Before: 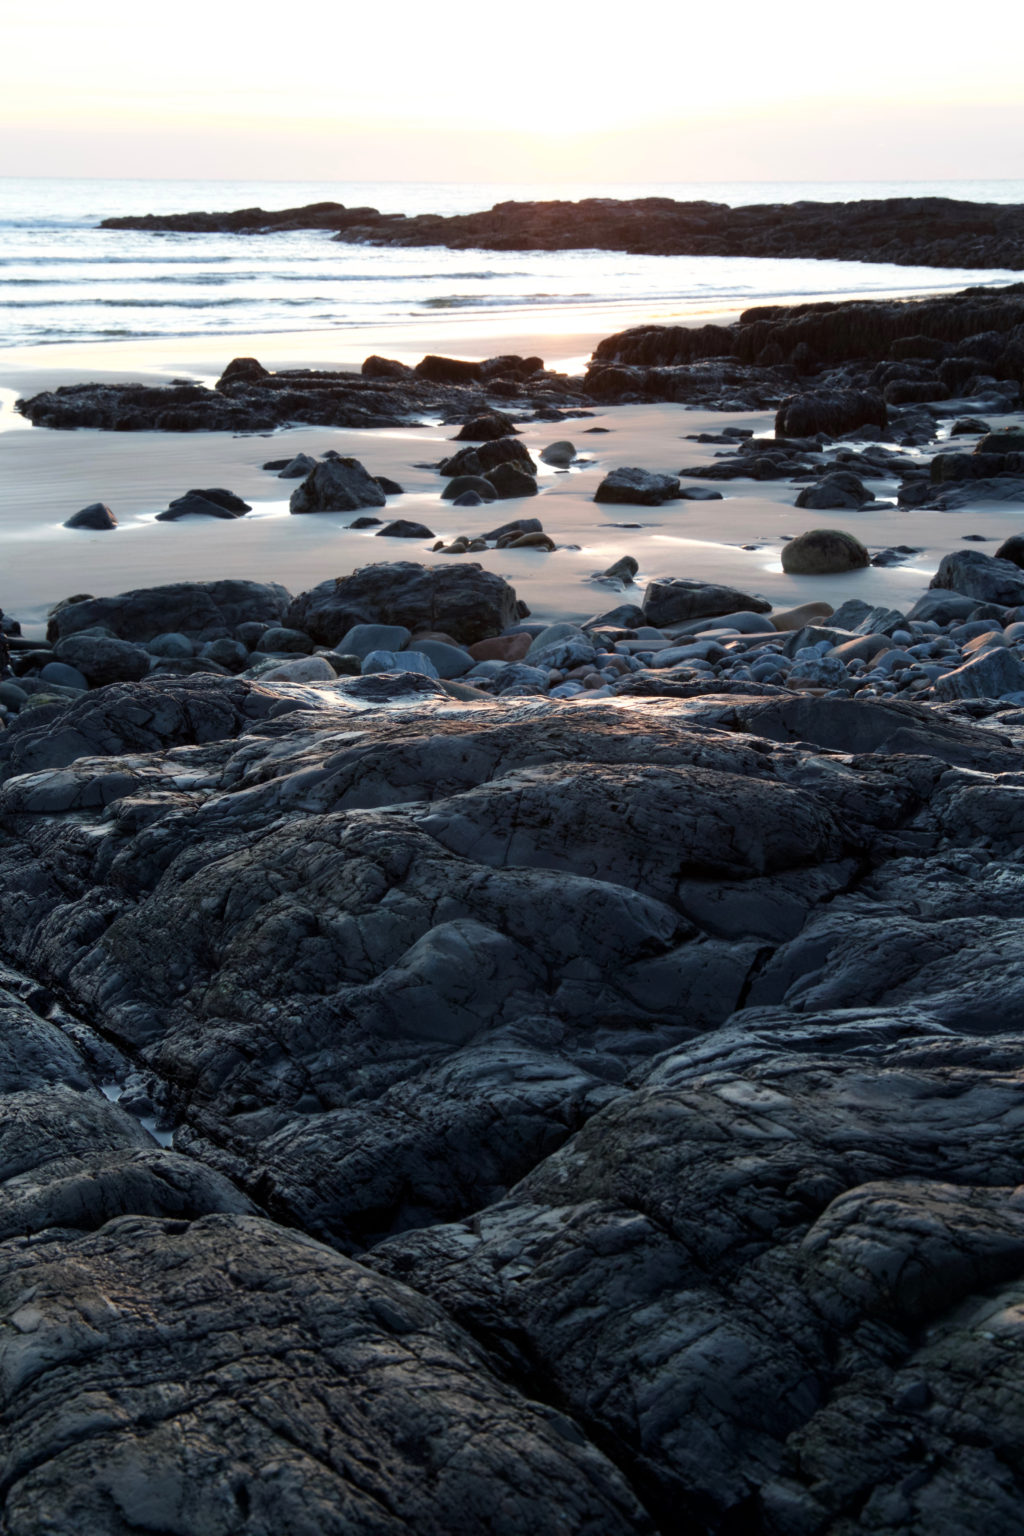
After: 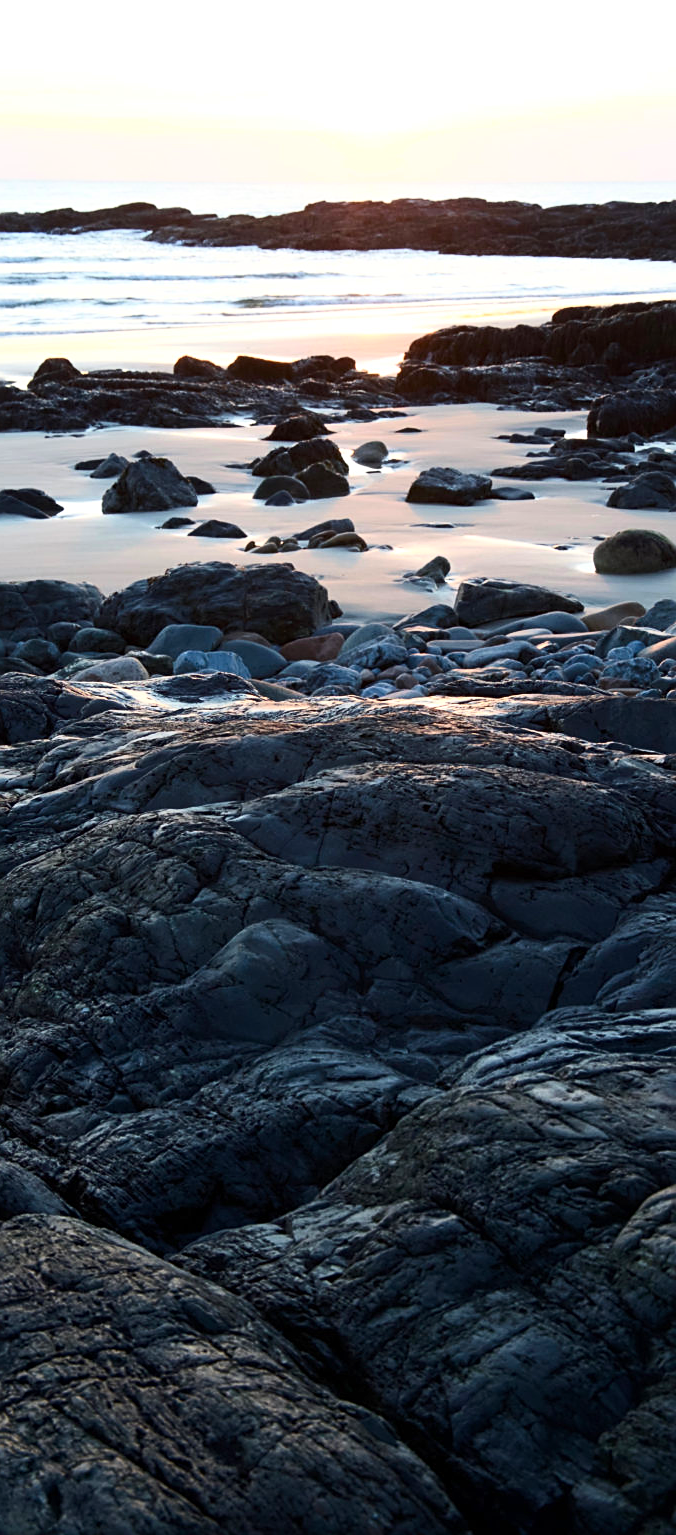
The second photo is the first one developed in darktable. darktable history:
crop and rotate: left 18.442%, right 15.508%
contrast brightness saturation: contrast 0.23, brightness 0.1, saturation 0.29
tone equalizer: on, module defaults
sharpen: on, module defaults
